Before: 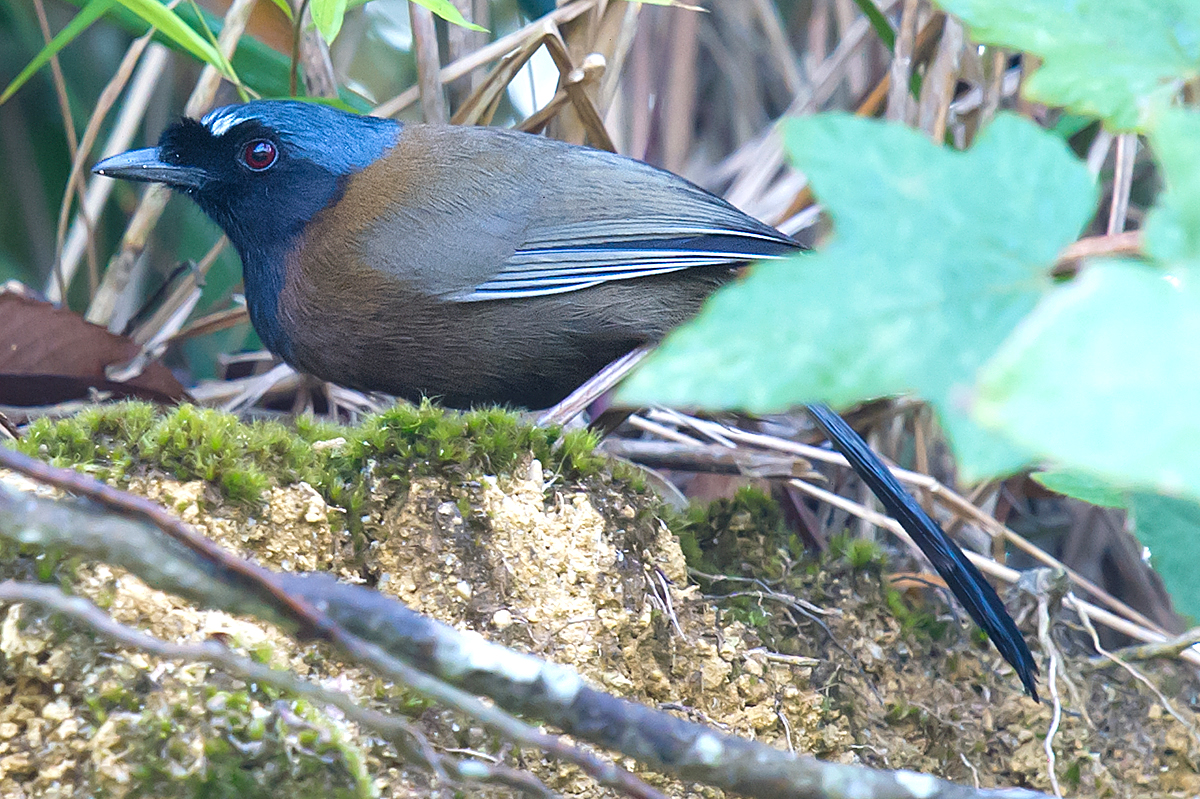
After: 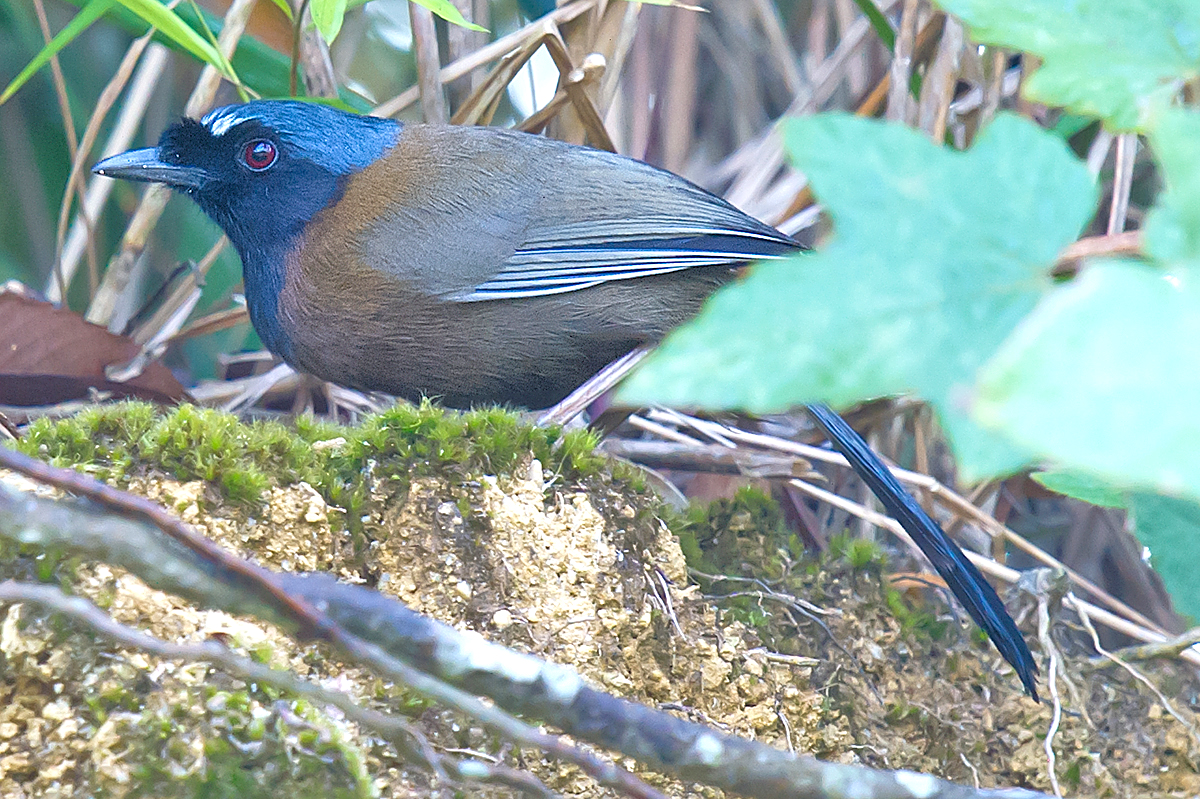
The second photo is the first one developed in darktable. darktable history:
sharpen: amount 0.212
tone equalizer: -7 EV 0.152 EV, -6 EV 0.607 EV, -5 EV 1.13 EV, -4 EV 1.3 EV, -3 EV 1.13 EV, -2 EV 0.6 EV, -1 EV 0.159 EV
